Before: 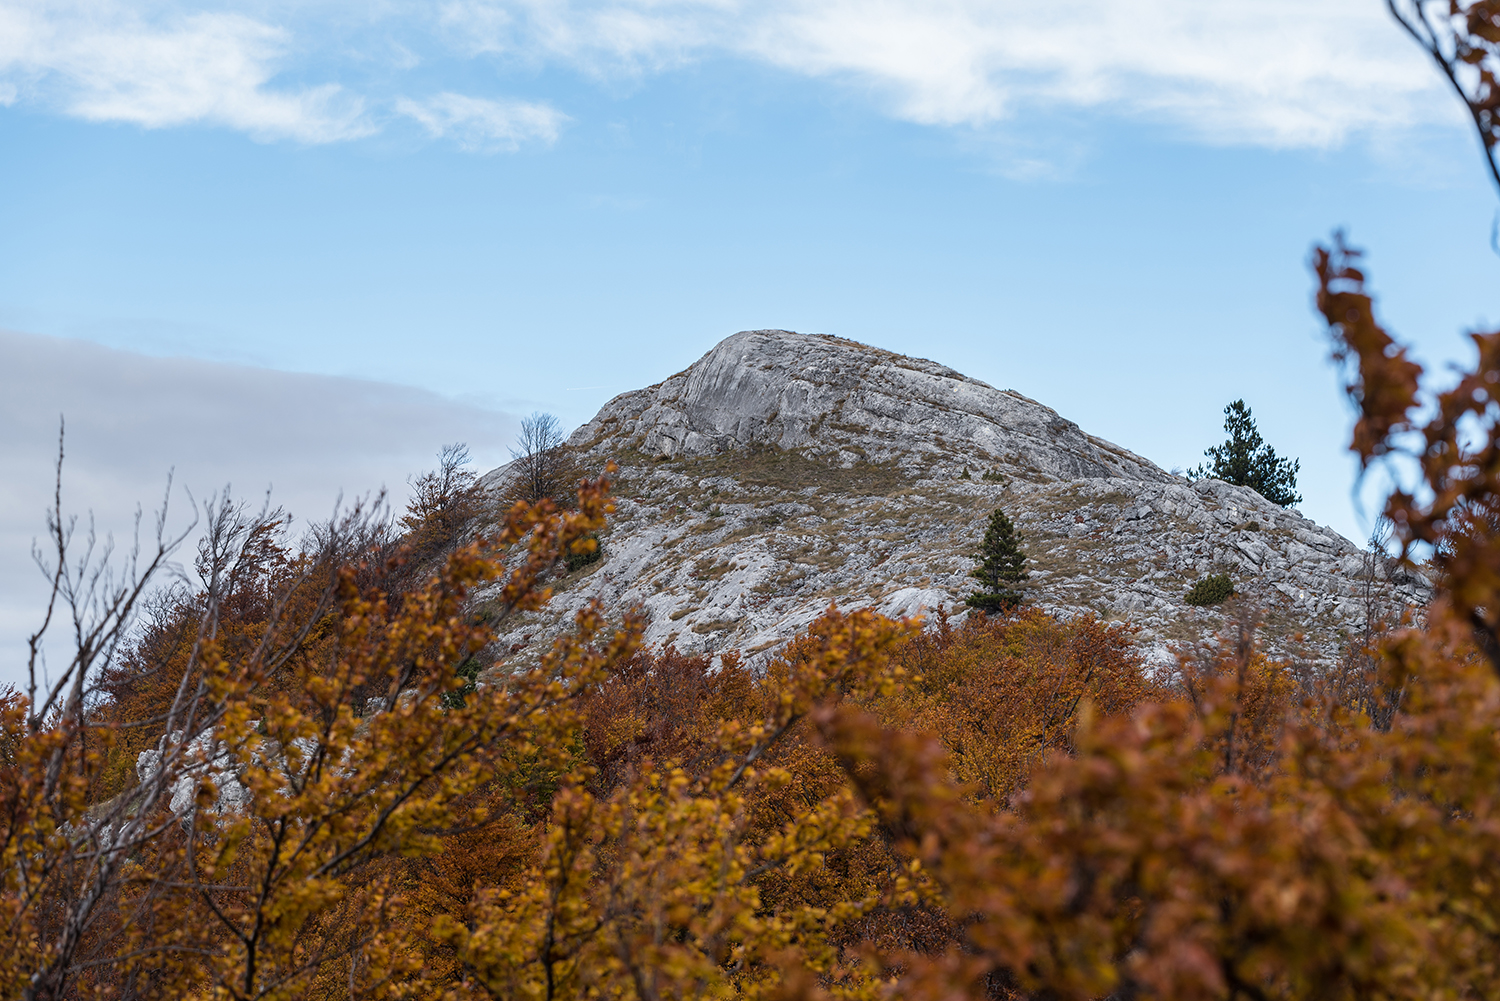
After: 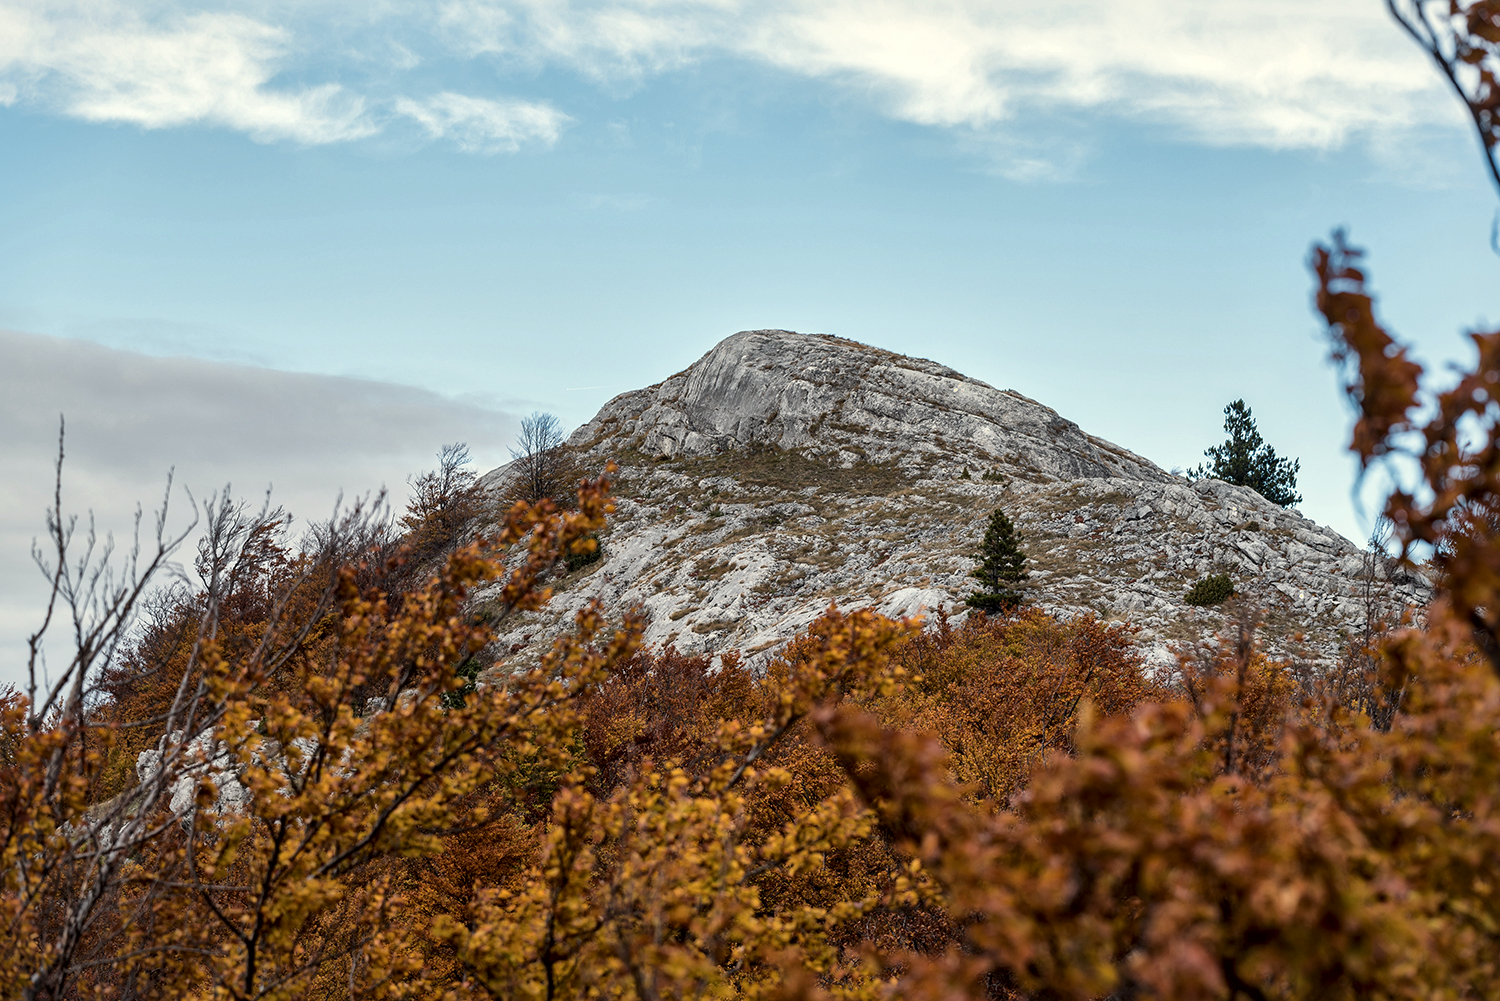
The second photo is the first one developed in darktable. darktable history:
white balance: red 1.029, blue 0.92
local contrast: mode bilateral grid, contrast 20, coarseness 50, detail 161%, midtone range 0.2
